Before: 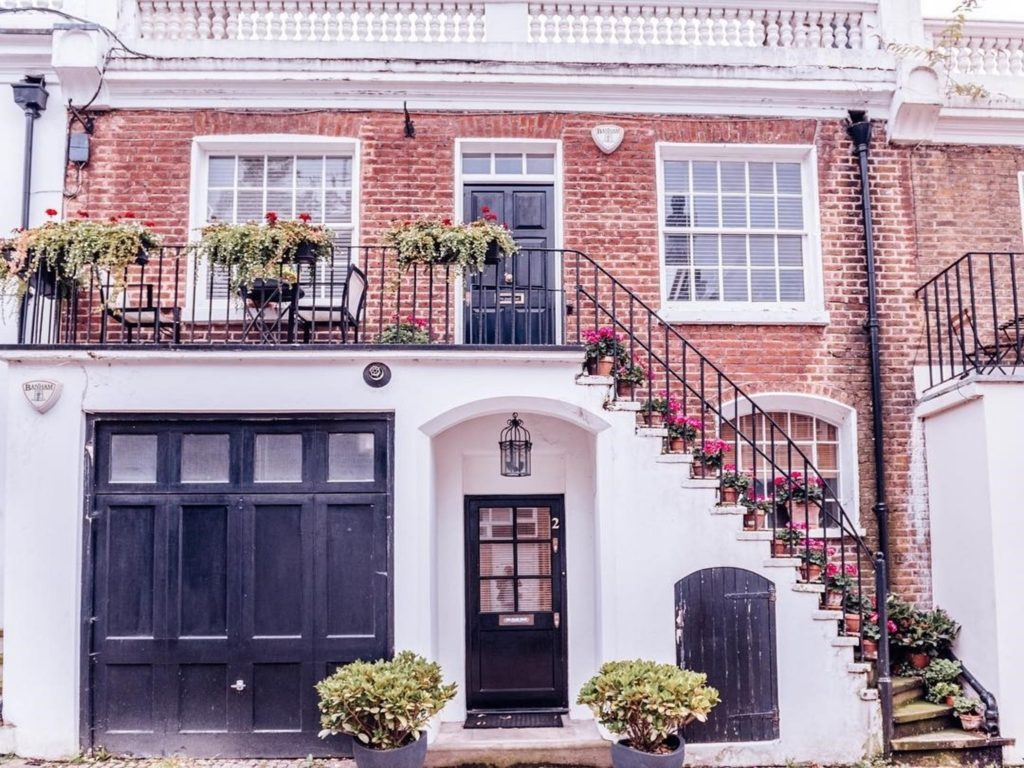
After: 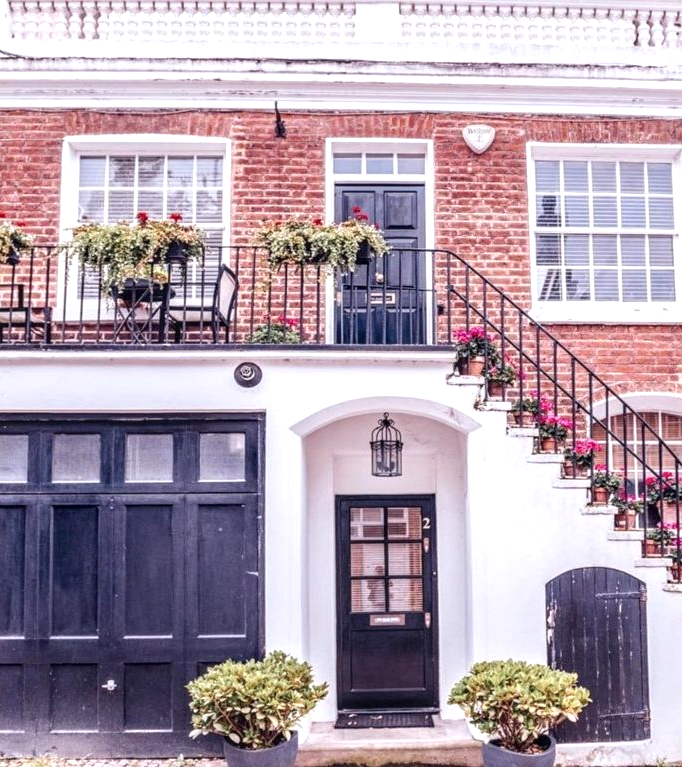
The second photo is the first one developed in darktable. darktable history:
crop and rotate: left 12.673%, right 20.66%
exposure: exposure 0.367 EV, compensate highlight preservation false
local contrast: on, module defaults
